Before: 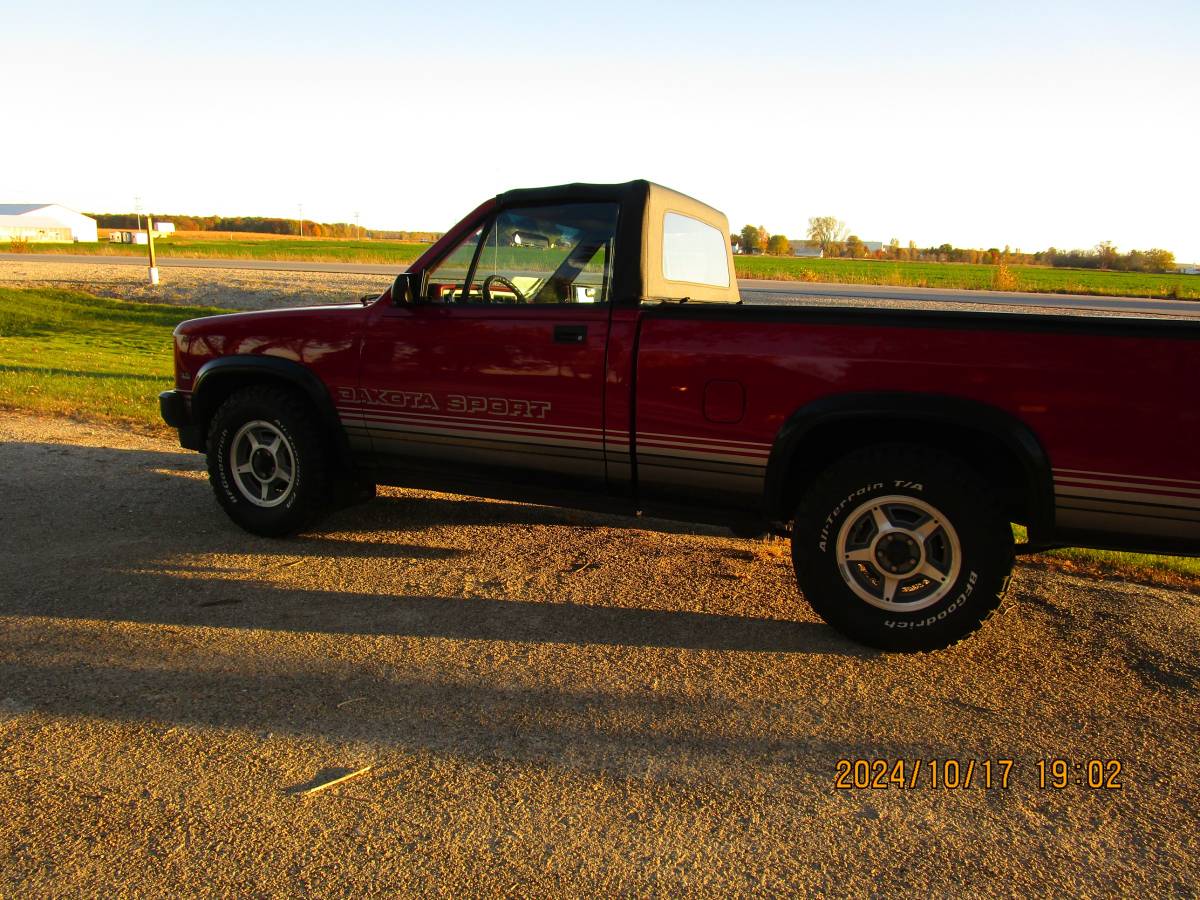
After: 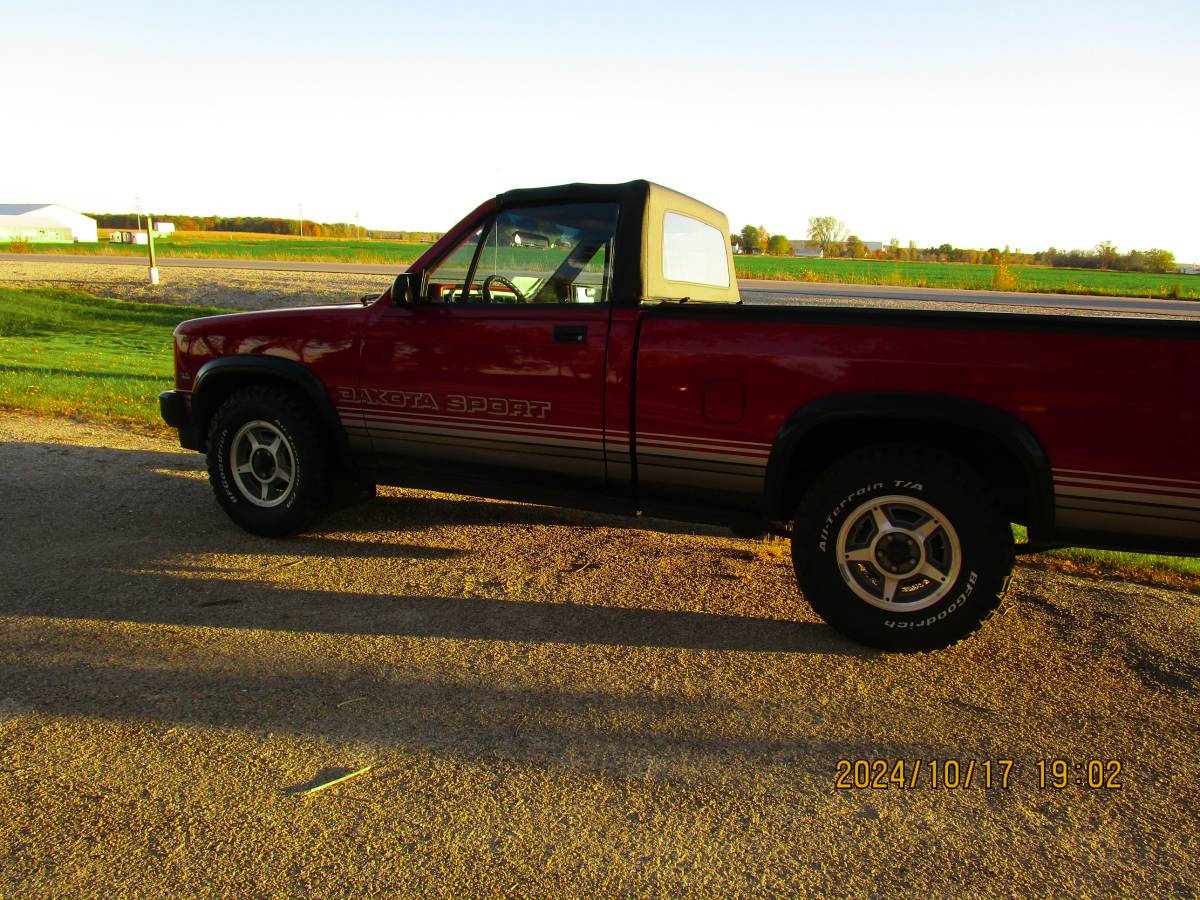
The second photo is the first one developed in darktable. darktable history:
exposure: compensate exposure bias true, compensate highlight preservation false
color zones: curves: ch2 [(0, 0.5) (0.143, 0.517) (0.286, 0.571) (0.429, 0.522) (0.571, 0.5) (0.714, 0.5) (0.857, 0.5) (1, 0.5)]
